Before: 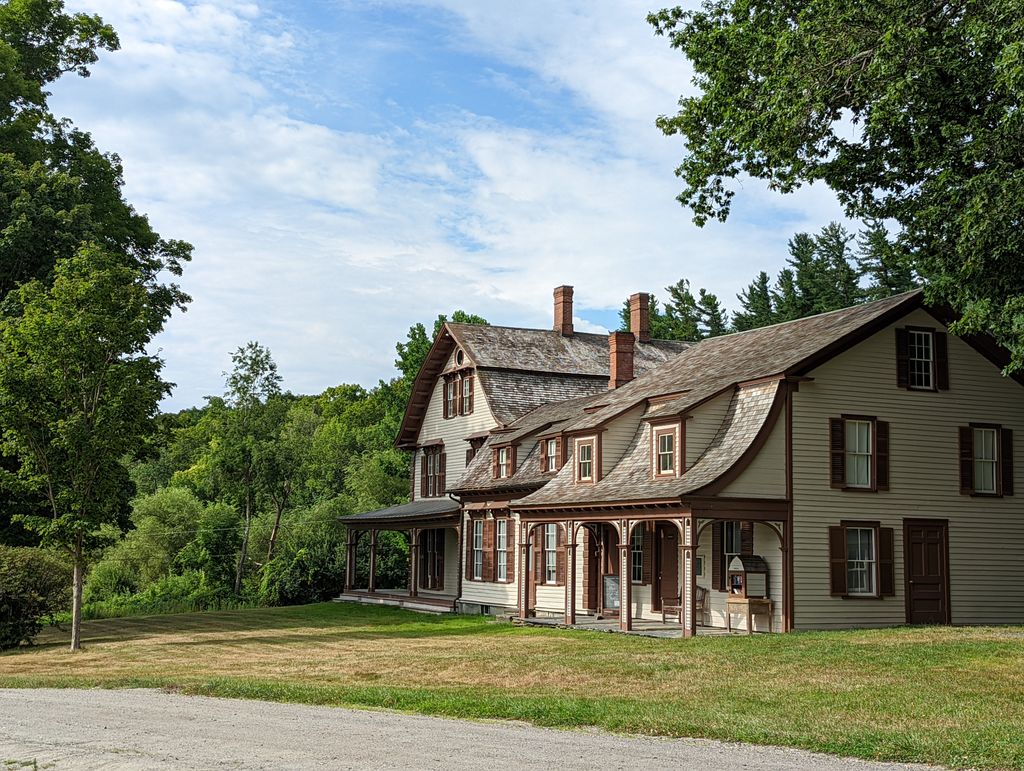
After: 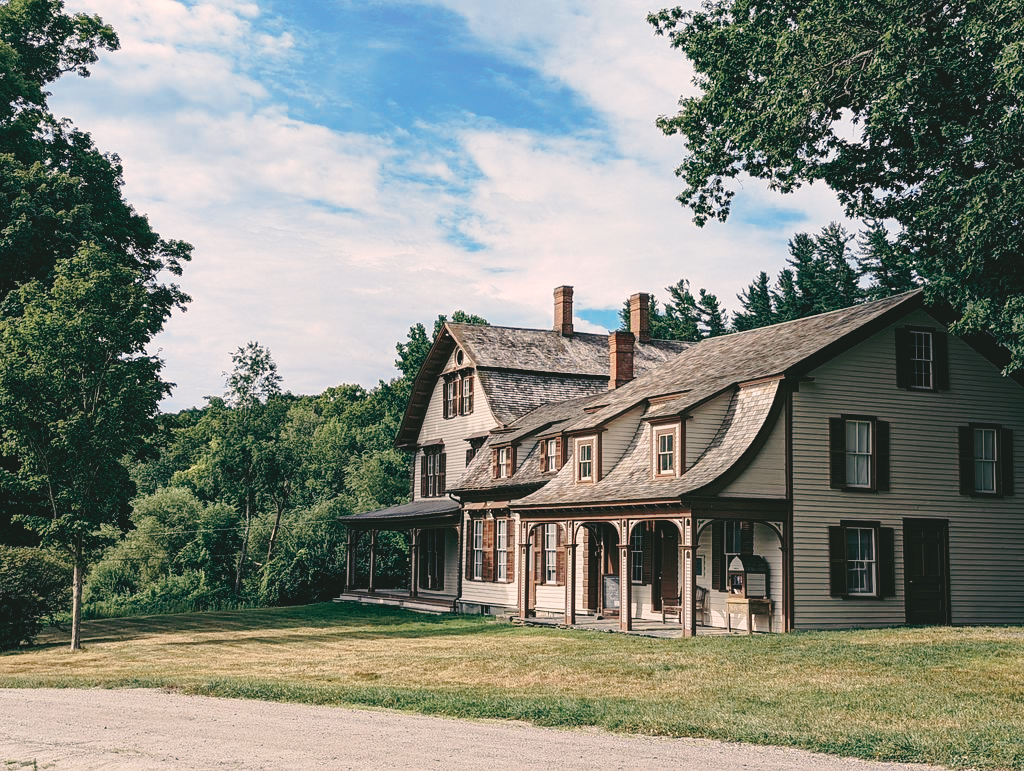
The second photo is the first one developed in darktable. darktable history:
tone curve: curves: ch0 [(0, 0) (0.003, 0.085) (0.011, 0.086) (0.025, 0.086) (0.044, 0.088) (0.069, 0.093) (0.1, 0.102) (0.136, 0.12) (0.177, 0.157) (0.224, 0.203) (0.277, 0.277) (0.335, 0.36) (0.399, 0.463) (0.468, 0.559) (0.543, 0.626) (0.623, 0.703) (0.709, 0.789) (0.801, 0.869) (0.898, 0.927) (1, 1)], preserve colors none
color look up table: target L [91.11, 90.48, 80.86, 71.19, 60.92, 62.44, 45.01, 39.42, 39.72, 14.58, 200.92, 94.66, 84.16, 74.92, 67.38, 67.15, 66.15, 56.29, 52.43, 53.39, 42.75, 38.42, 26.92, 22.68, 5.897, 89.18, 83.11, 82.94, 69.39, 64.73, 81.4, 51.37, 67.89, 49.71, 49.78, 41.39, 40.87, 19.95, 20.66, 19.06, 18.93, 78.71, 63.36, 64.67, 63.23, 58.69, 42.68, 37.73, 37.39], target a [-4.358, -13.51, -32.29, -5.76, -7.841, 2.915, -21.64, -12.53, -9.959, -27.43, 0, 17.54, 11.63, 28.01, 10.81, 32.43, 9.186, 46.81, 25.43, 59.3, 36.69, 5.895, 19.17, 32.29, -19.27, 25.7, 24.81, 27.56, 43.19, 20.42, 30.74, 33.65, 41.73, 53.12, 47.67, 30.93, 56.7, 8.064, -2.767, 22.07, 30.29, -16.84, -16.32, -33.9, -34.12, -4.411, -0.211, -12.94, 3.246], target b [27.56, 36.36, 15.64, 39.31, 17.32, 9.606, 14.49, 17.97, 4.41, -0.086, -0.001, 11.73, 33.86, 19.13, 54.62, 54.94, 30.48, 25.47, 14.04, 43.62, 35.81, 1.63, 26.47, 2.345, 9.23, 3.061, 11.26, 4.85, 0.499, -0.561, -3.885, -34.37, -18.26, 3.607, -19.75, -3.979, -43.17, -28.77, -3.91, -20.17, -35.87, 5.888, -33.89, -4.239, -28.23, -10.24, -53.46, -7.988, -24.18], num patches 49
